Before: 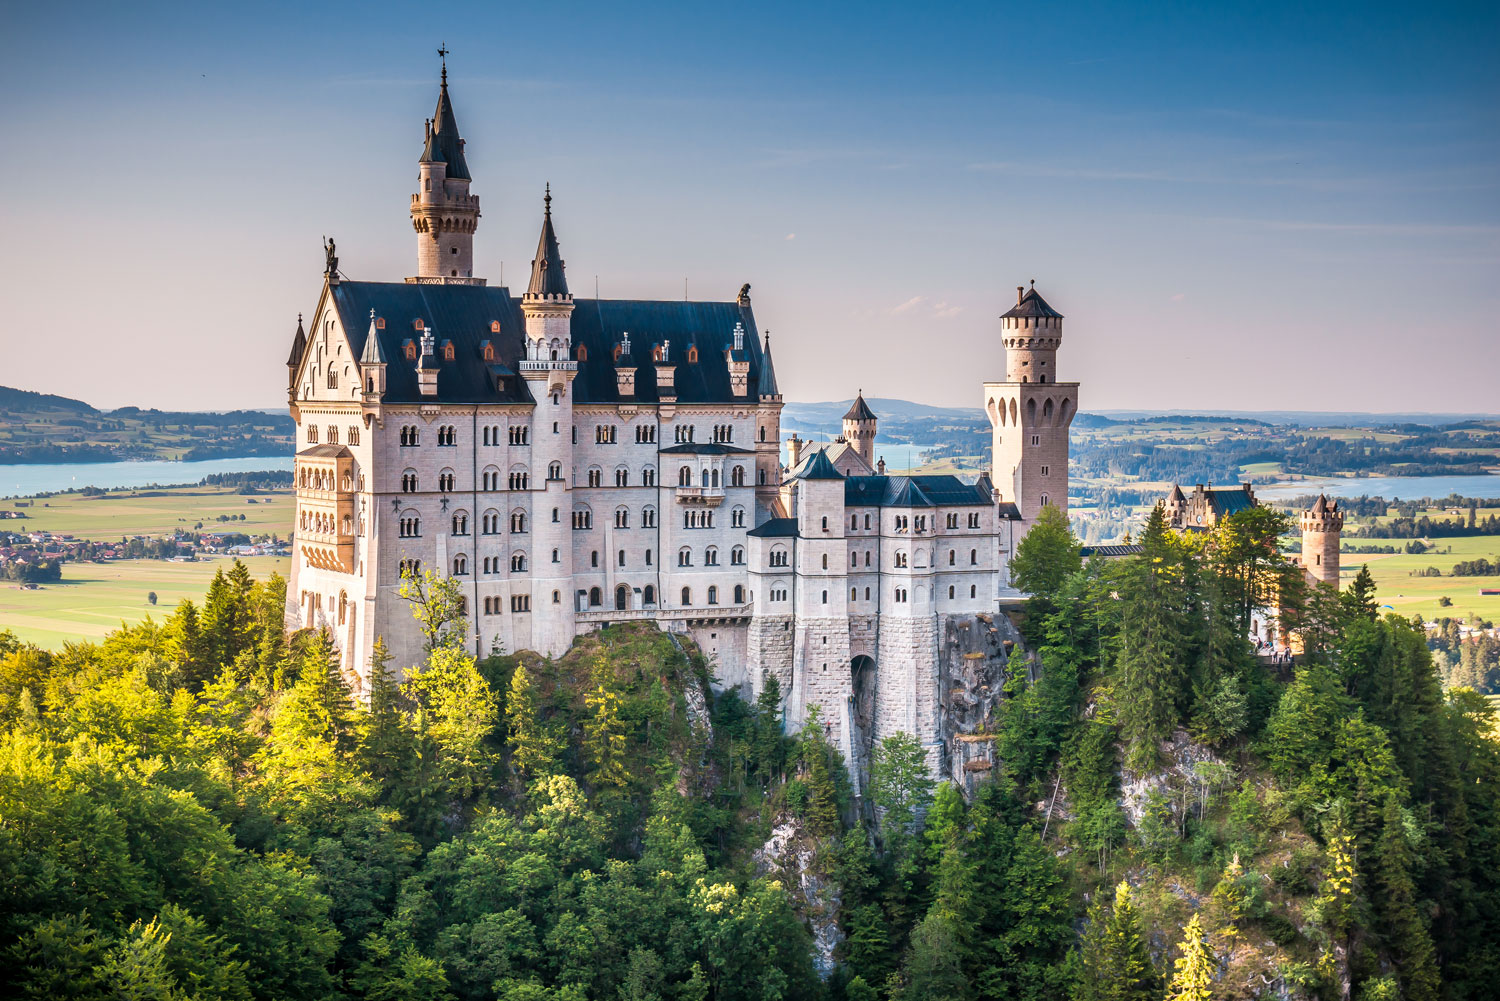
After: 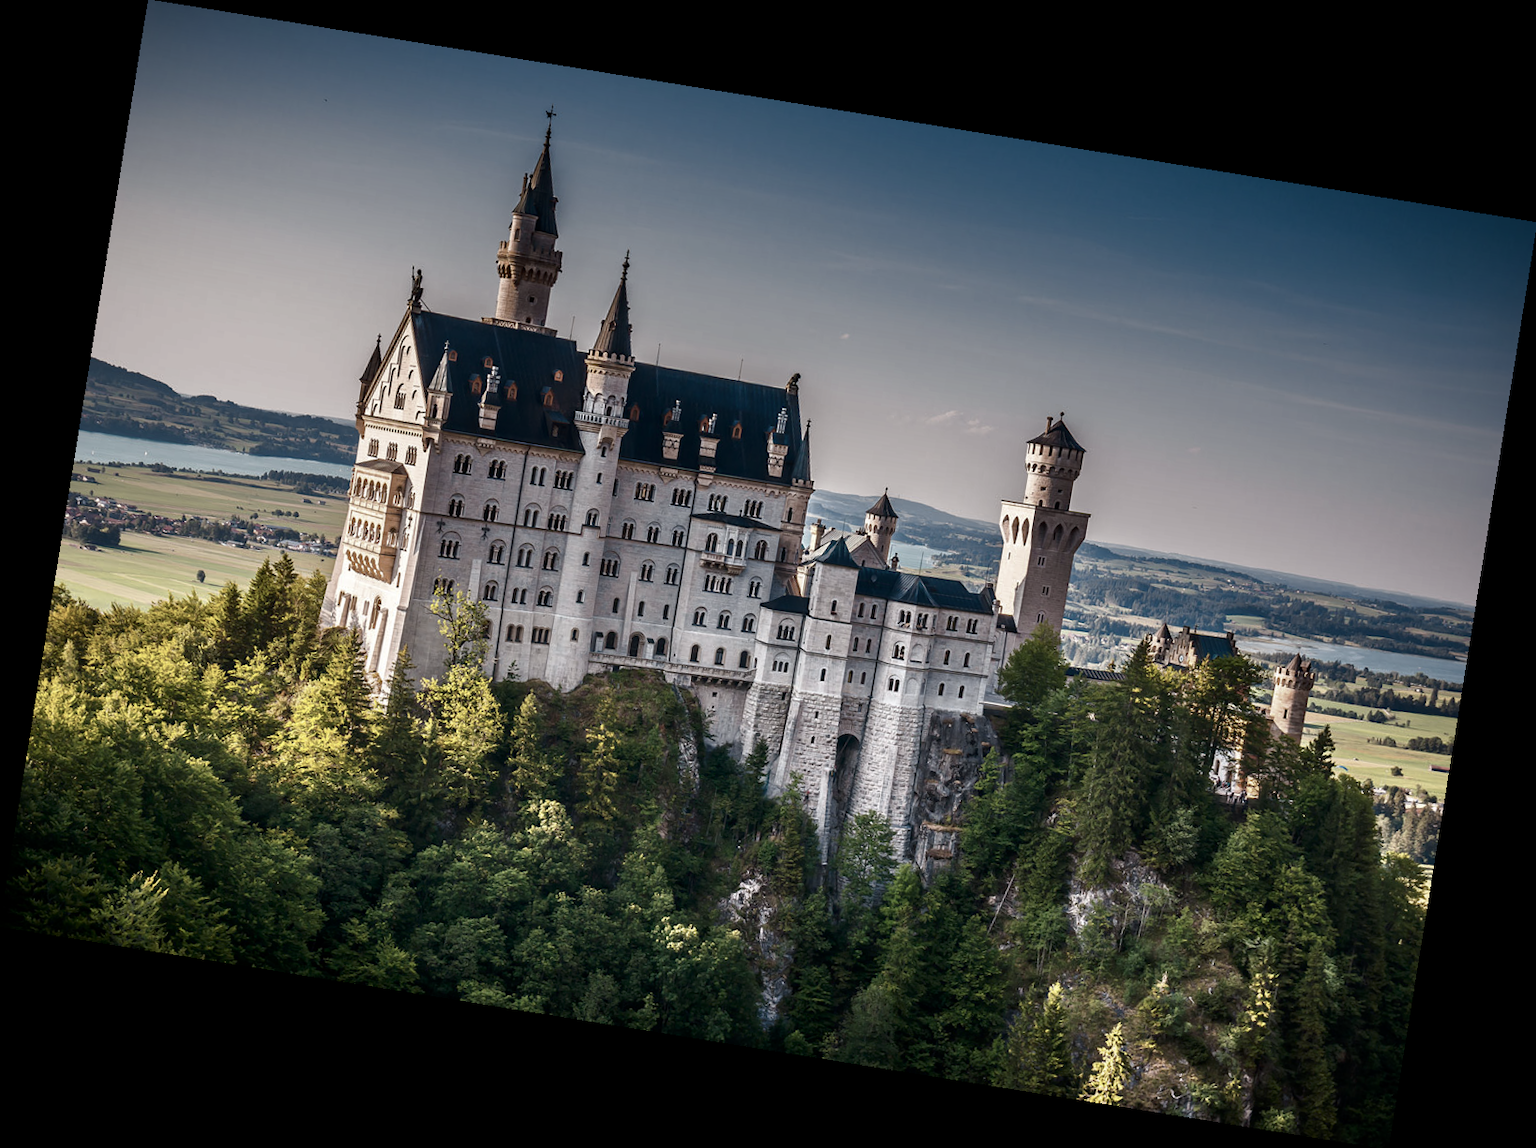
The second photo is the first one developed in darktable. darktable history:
contrast brightness saturation: contrast 0.25, saturation -0.31
rotate and perspective: rotation 9.12°, automatic cropping off
base curve: curves: ch0 [(0, 0) (0.841, 0.609) (1, 1)]
